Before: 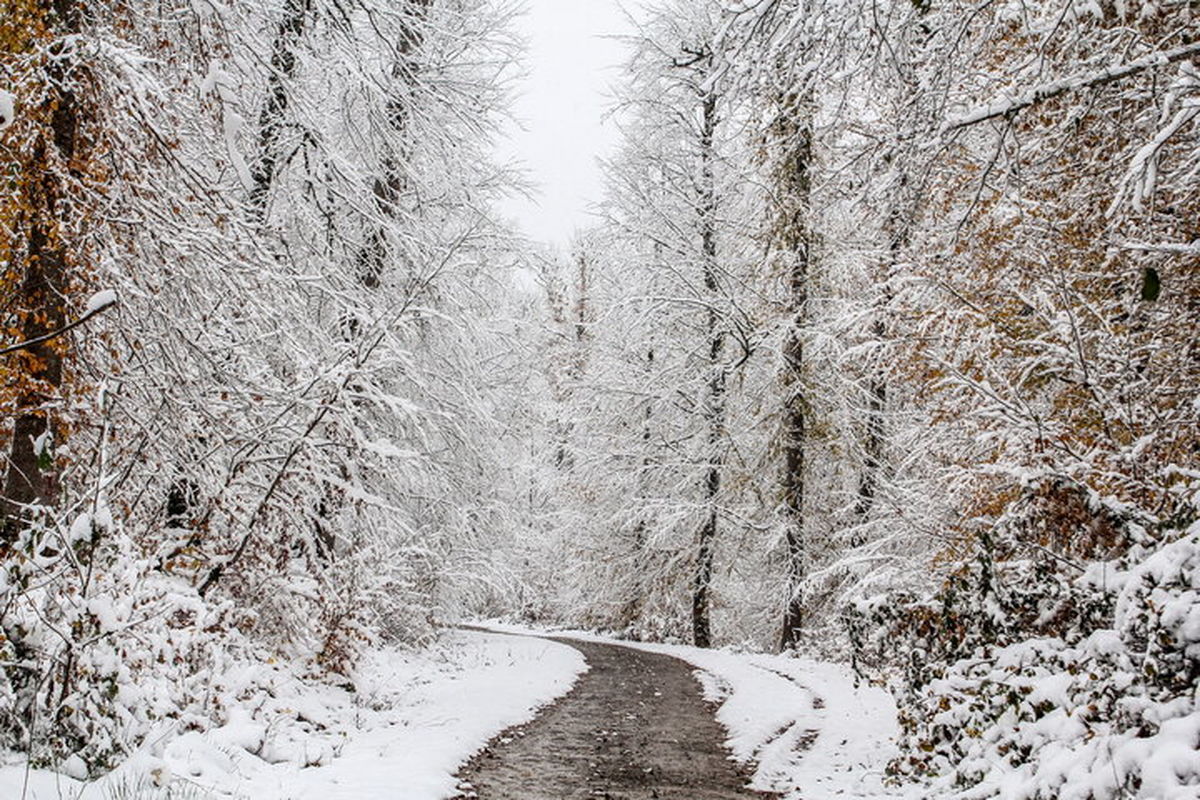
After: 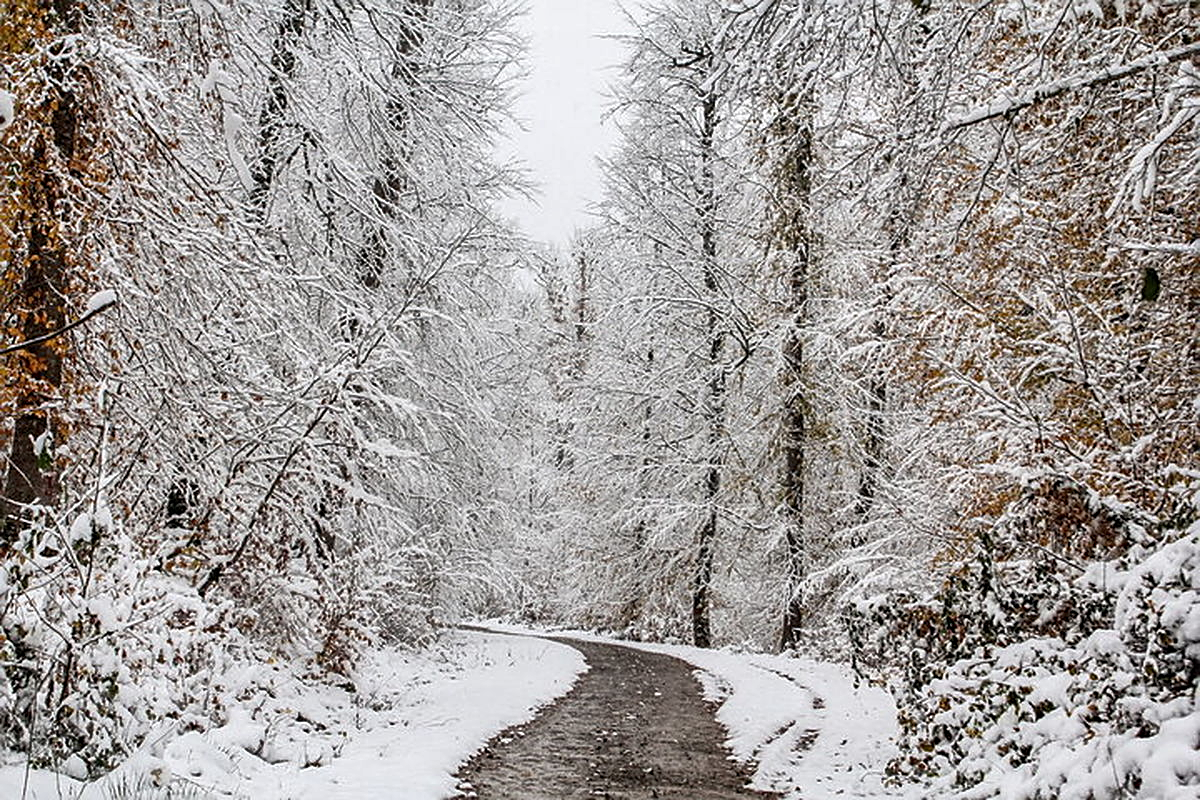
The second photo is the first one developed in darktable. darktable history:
sharpen: on, module defaults
shadows and highlights: shadows color adjustment 99.15%, highlights color adjustment 0.12%, soften with gaussian
